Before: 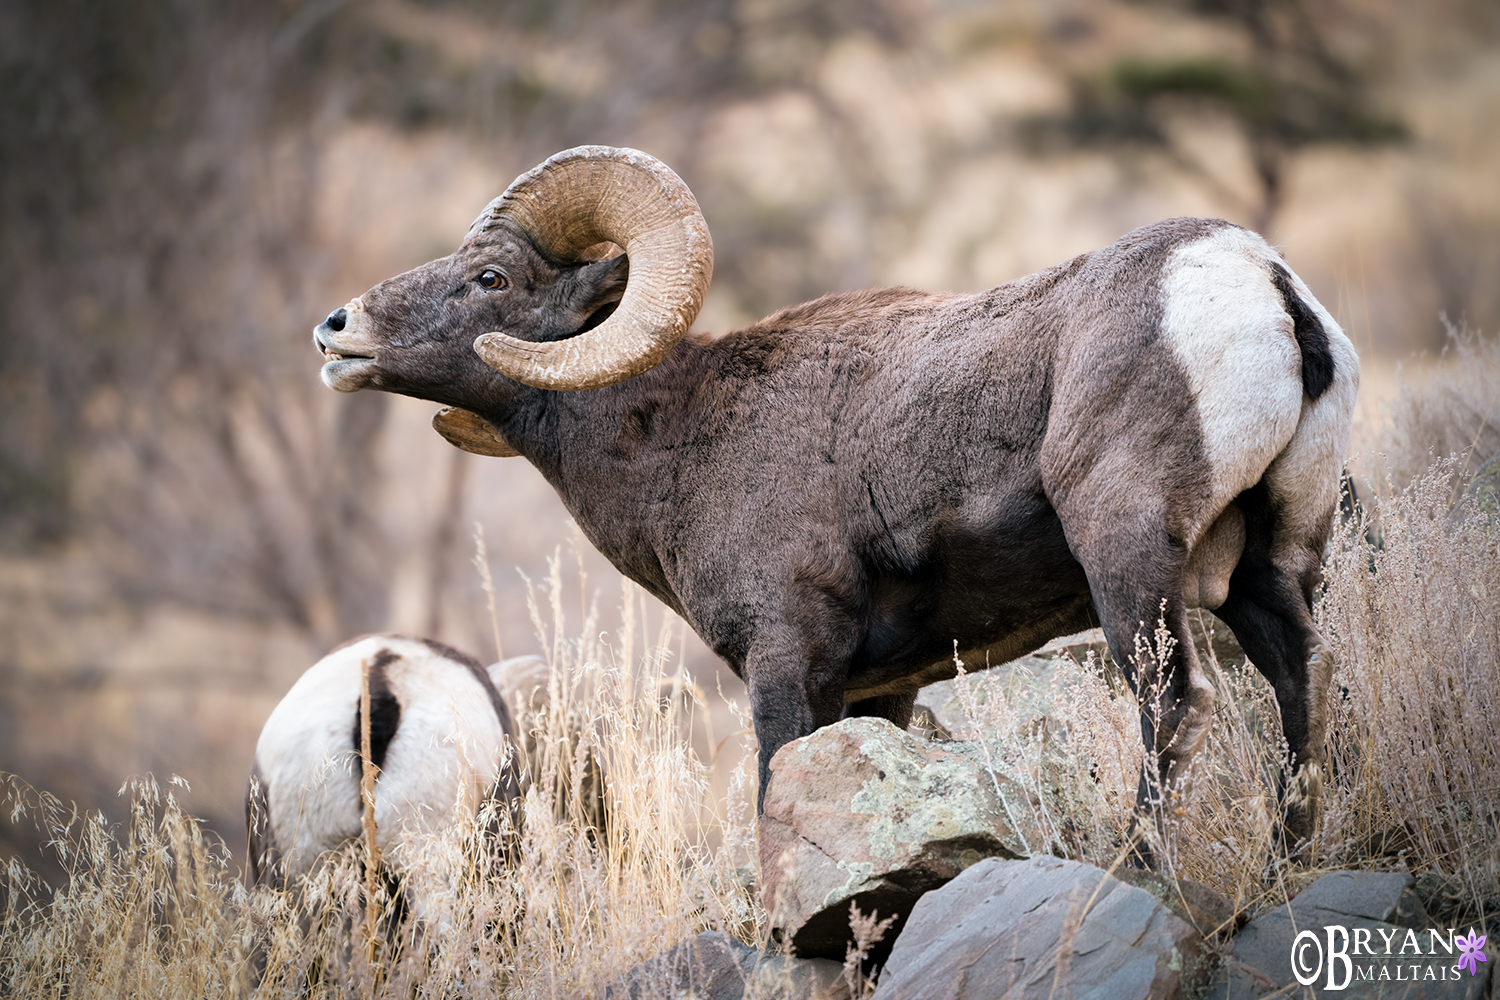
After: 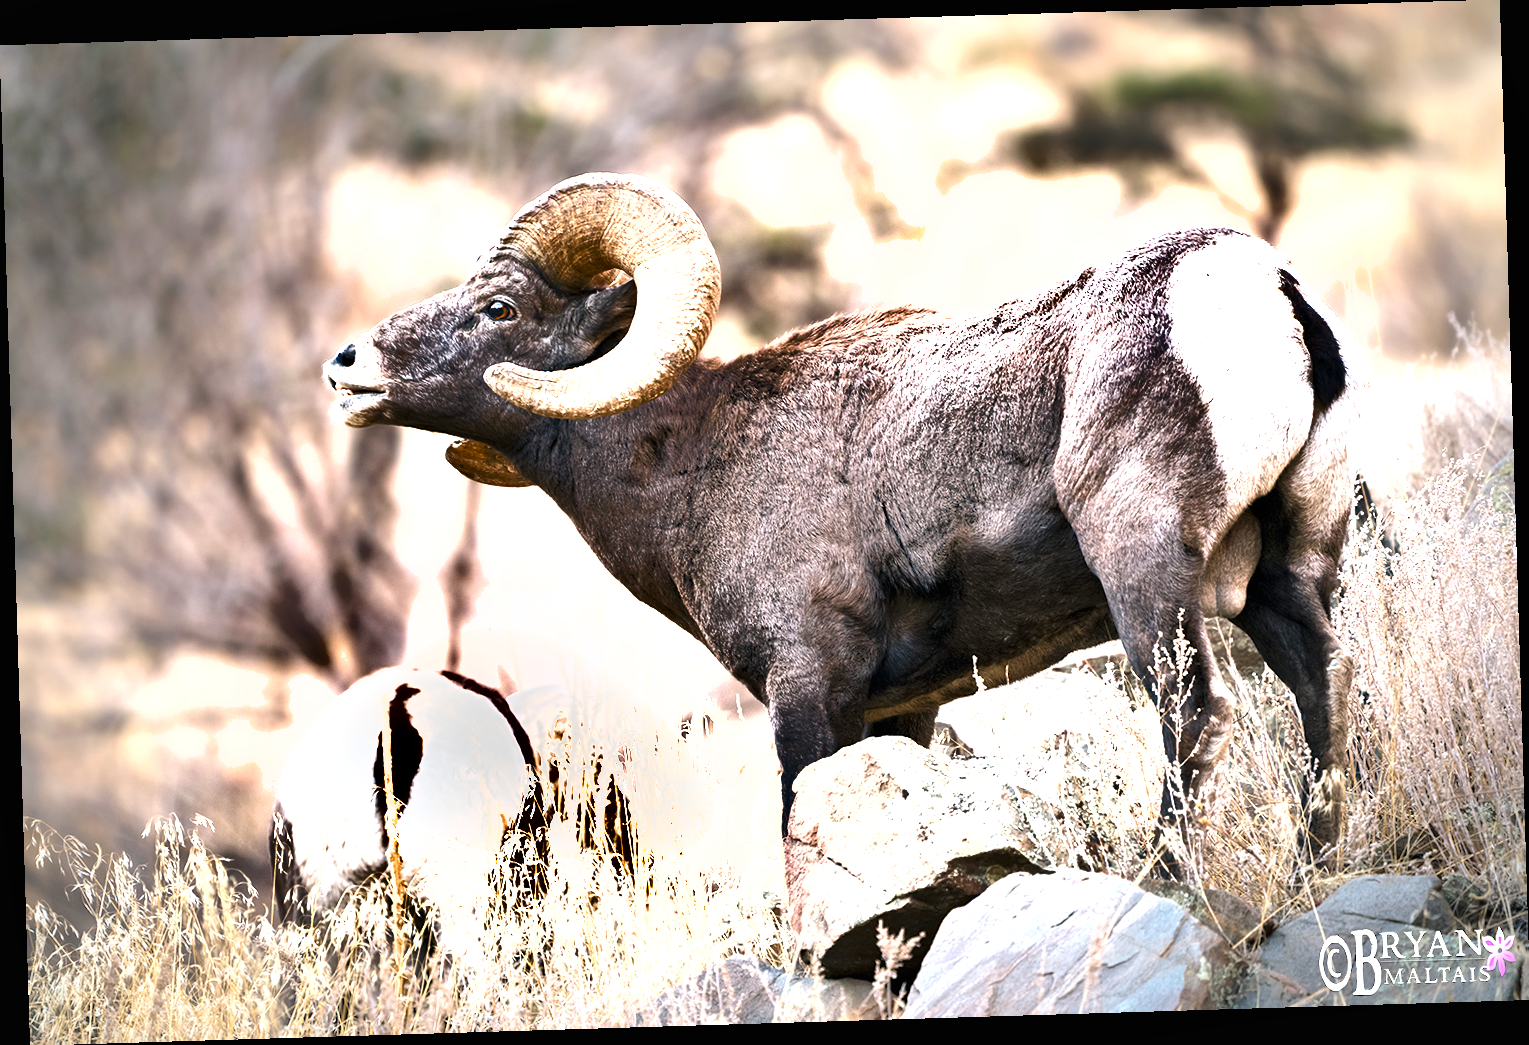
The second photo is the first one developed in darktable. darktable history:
rotate and perspective: rotation -1.75°, automatic cropping off
exposure: black level correction 0, exposure 1.45 EV, compensate exposure bias true, compensate highlight preservation false
shadows and highlights: white point adjustment 0.1, highlights -70, soften with gaussian
